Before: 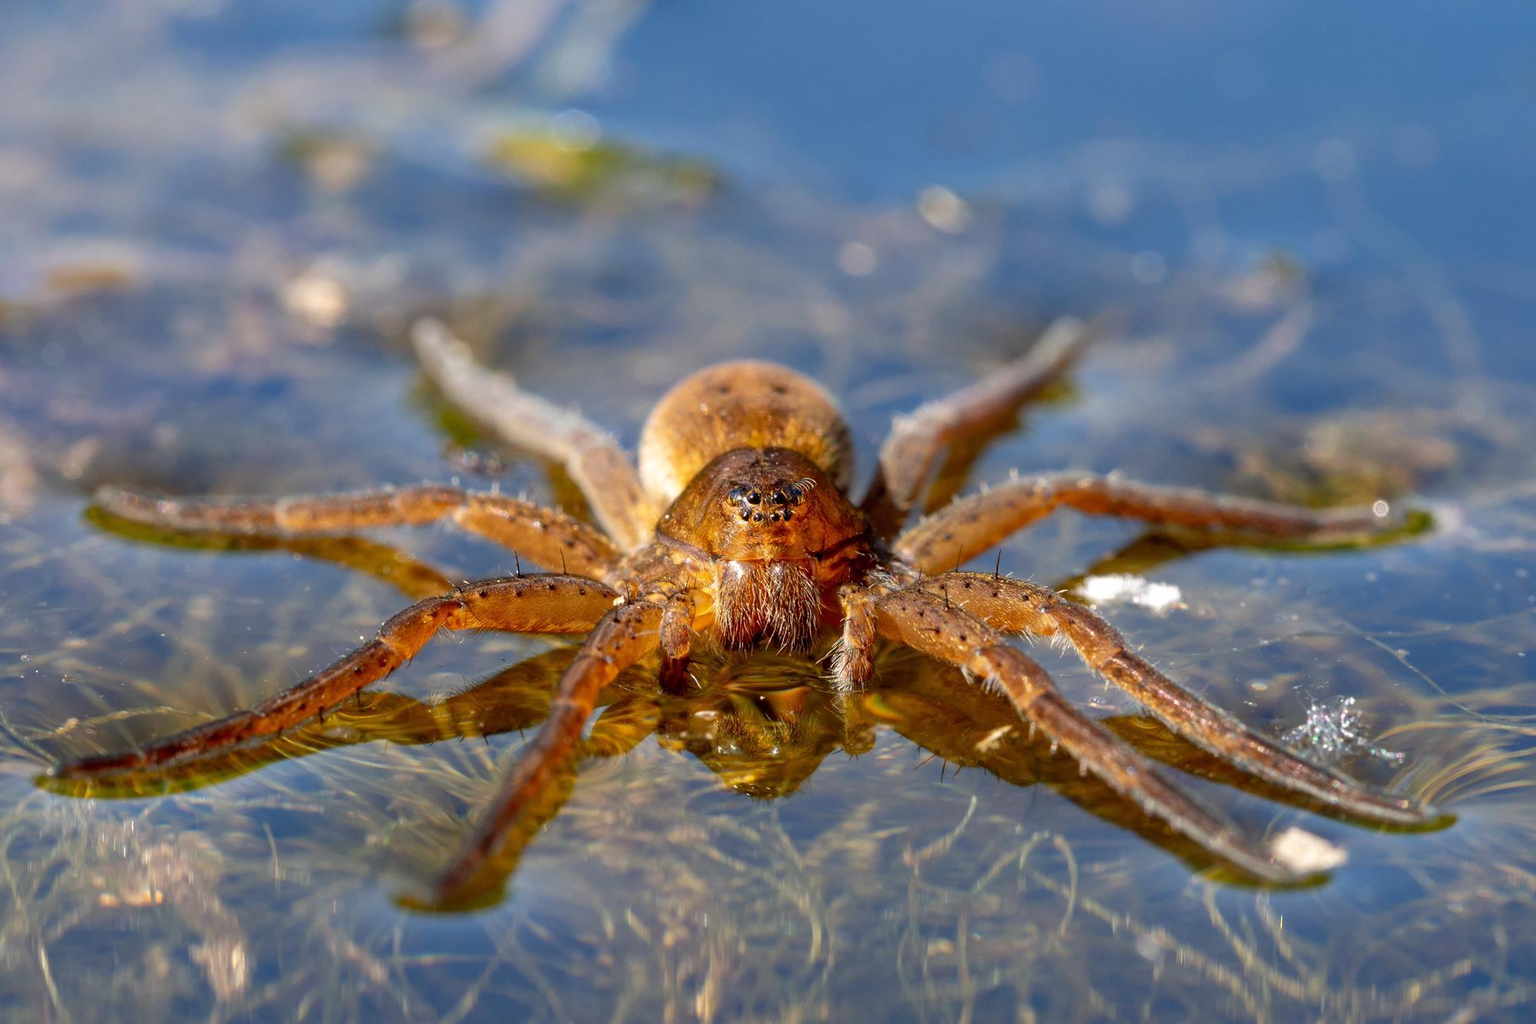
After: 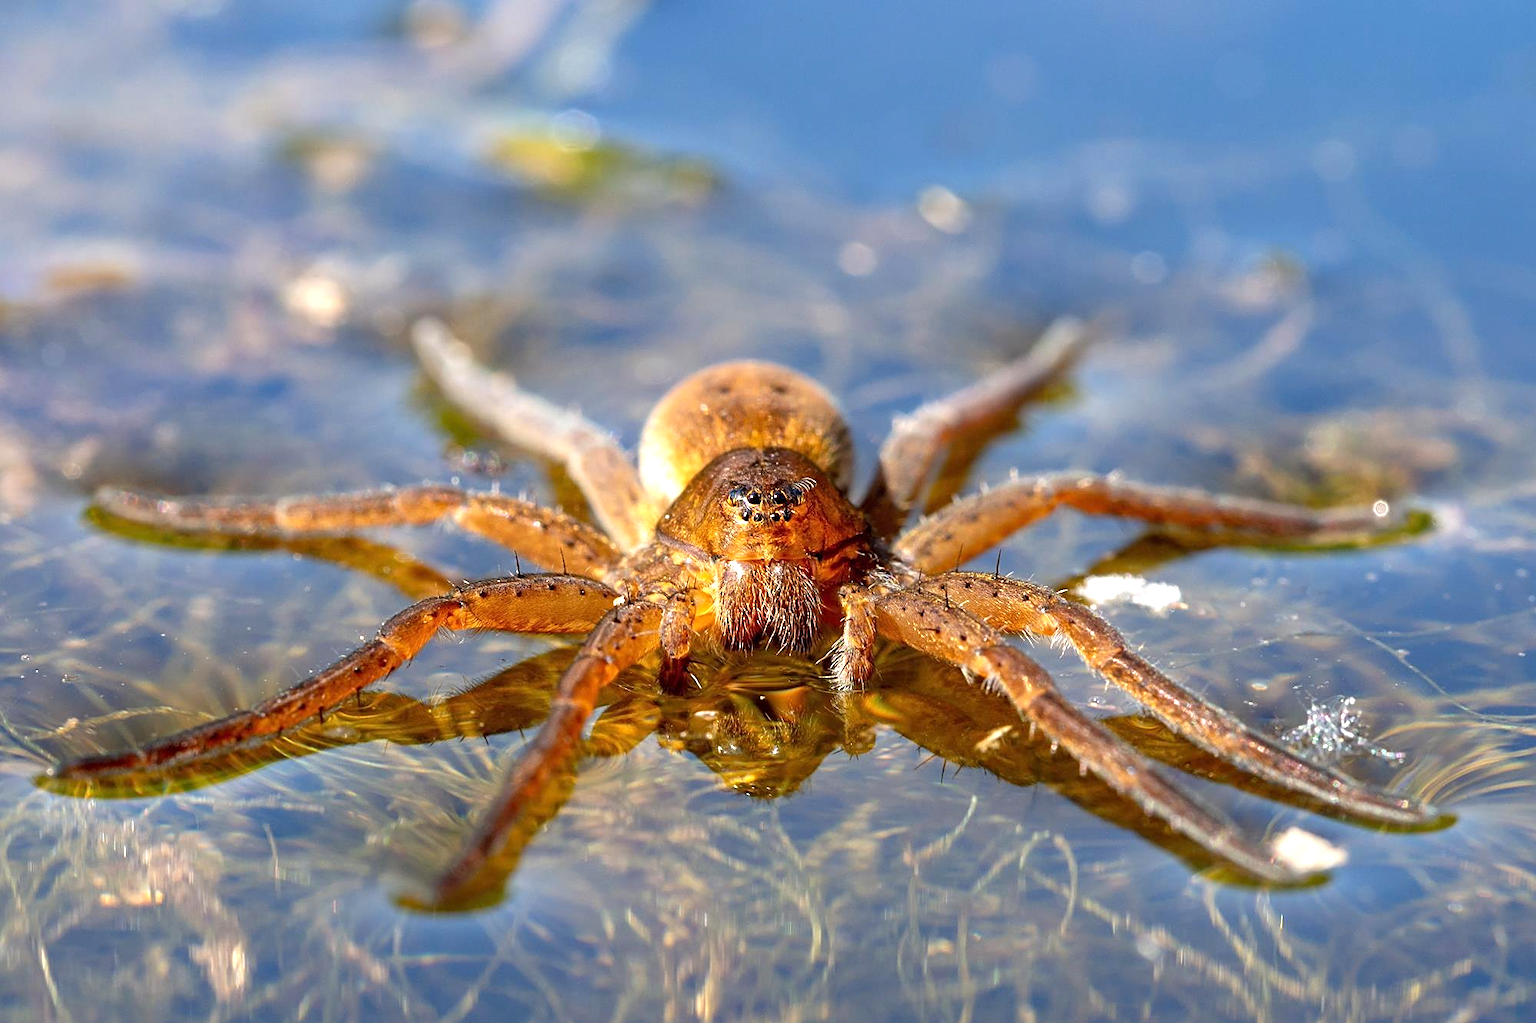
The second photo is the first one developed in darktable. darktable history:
sharpen: on, module defaults
exposure: exposure 0.564 EV, compensate highlight preservation false
